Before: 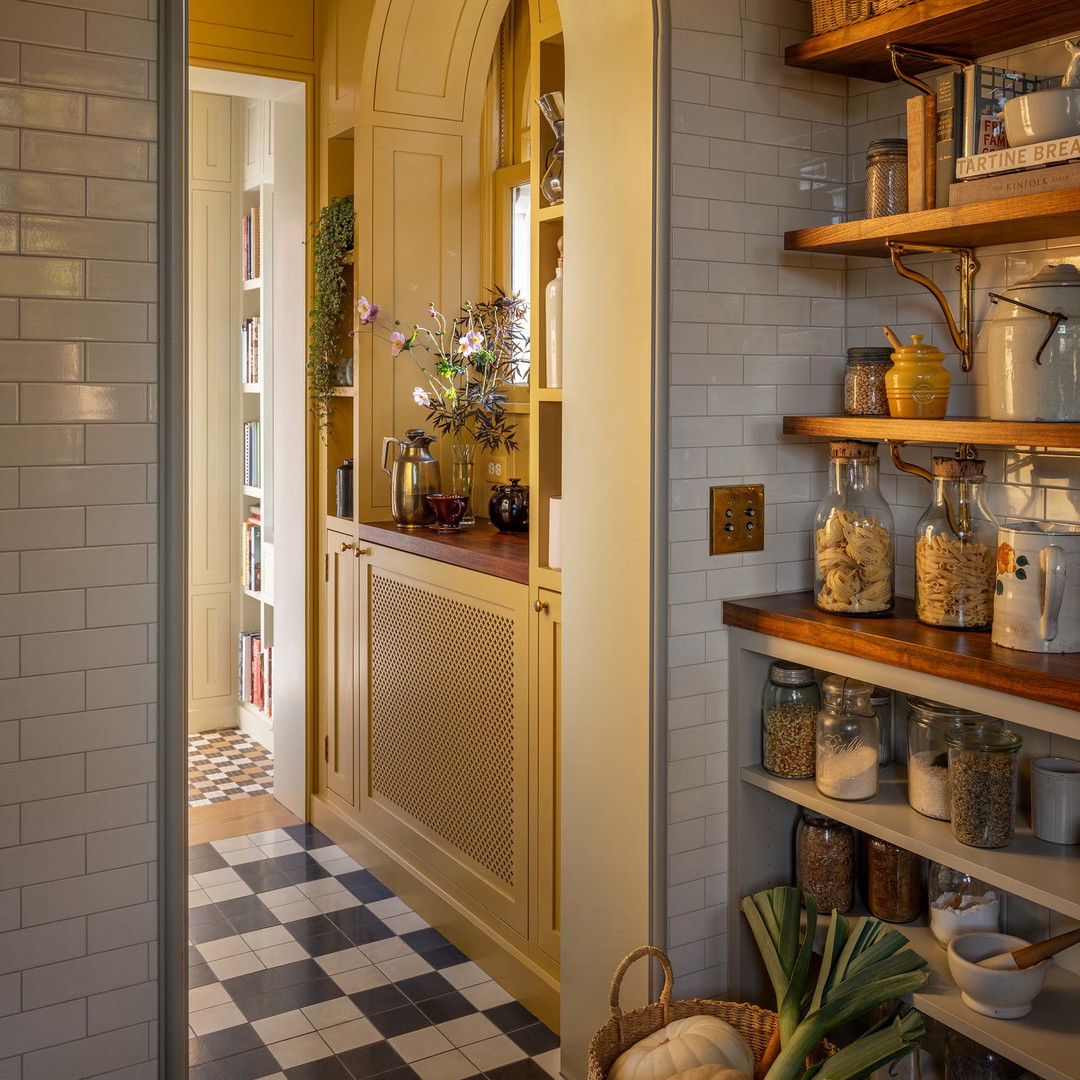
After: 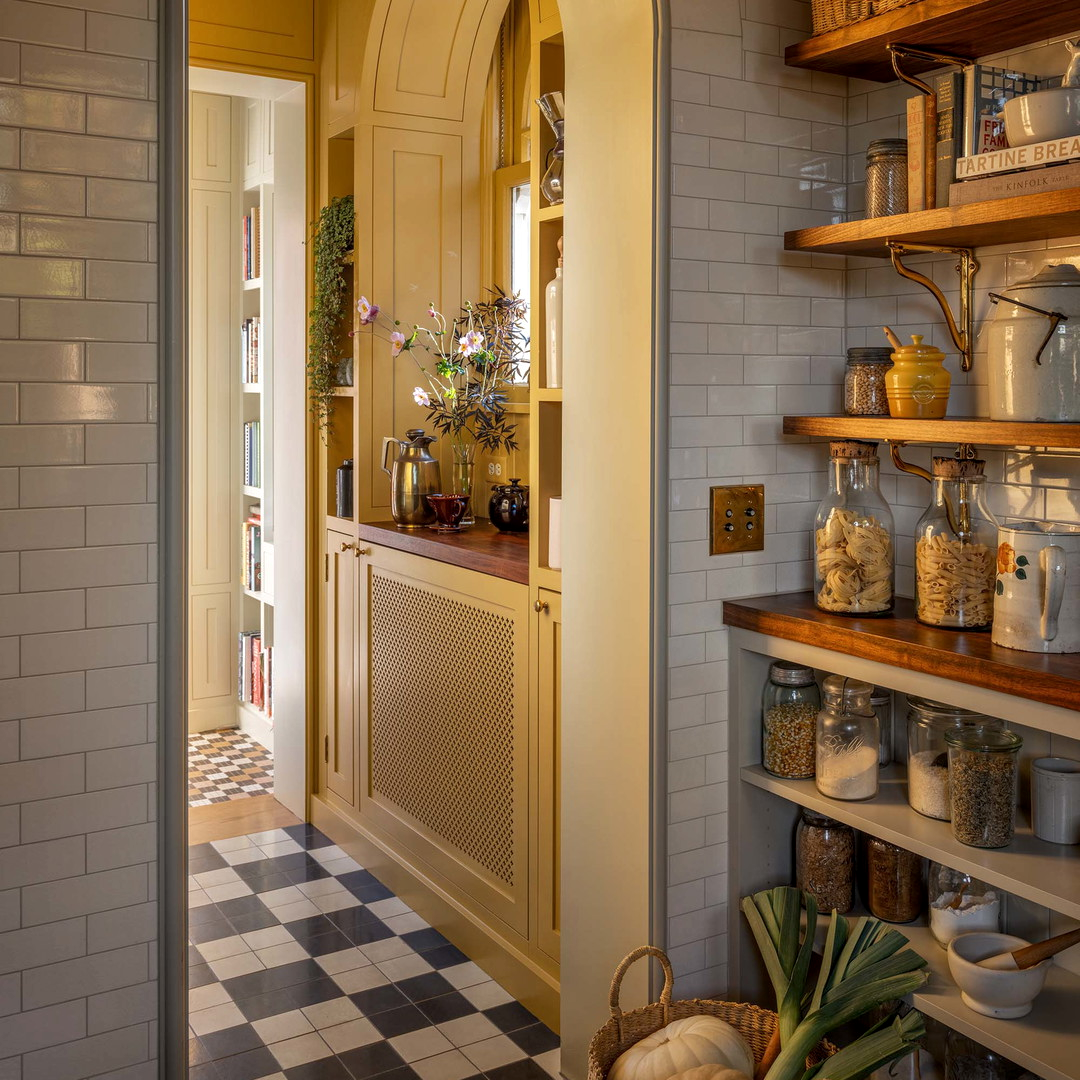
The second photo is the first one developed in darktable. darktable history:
local contrast: highlights 101%, shadows 98%, detail 119%, midtone range 0.2
